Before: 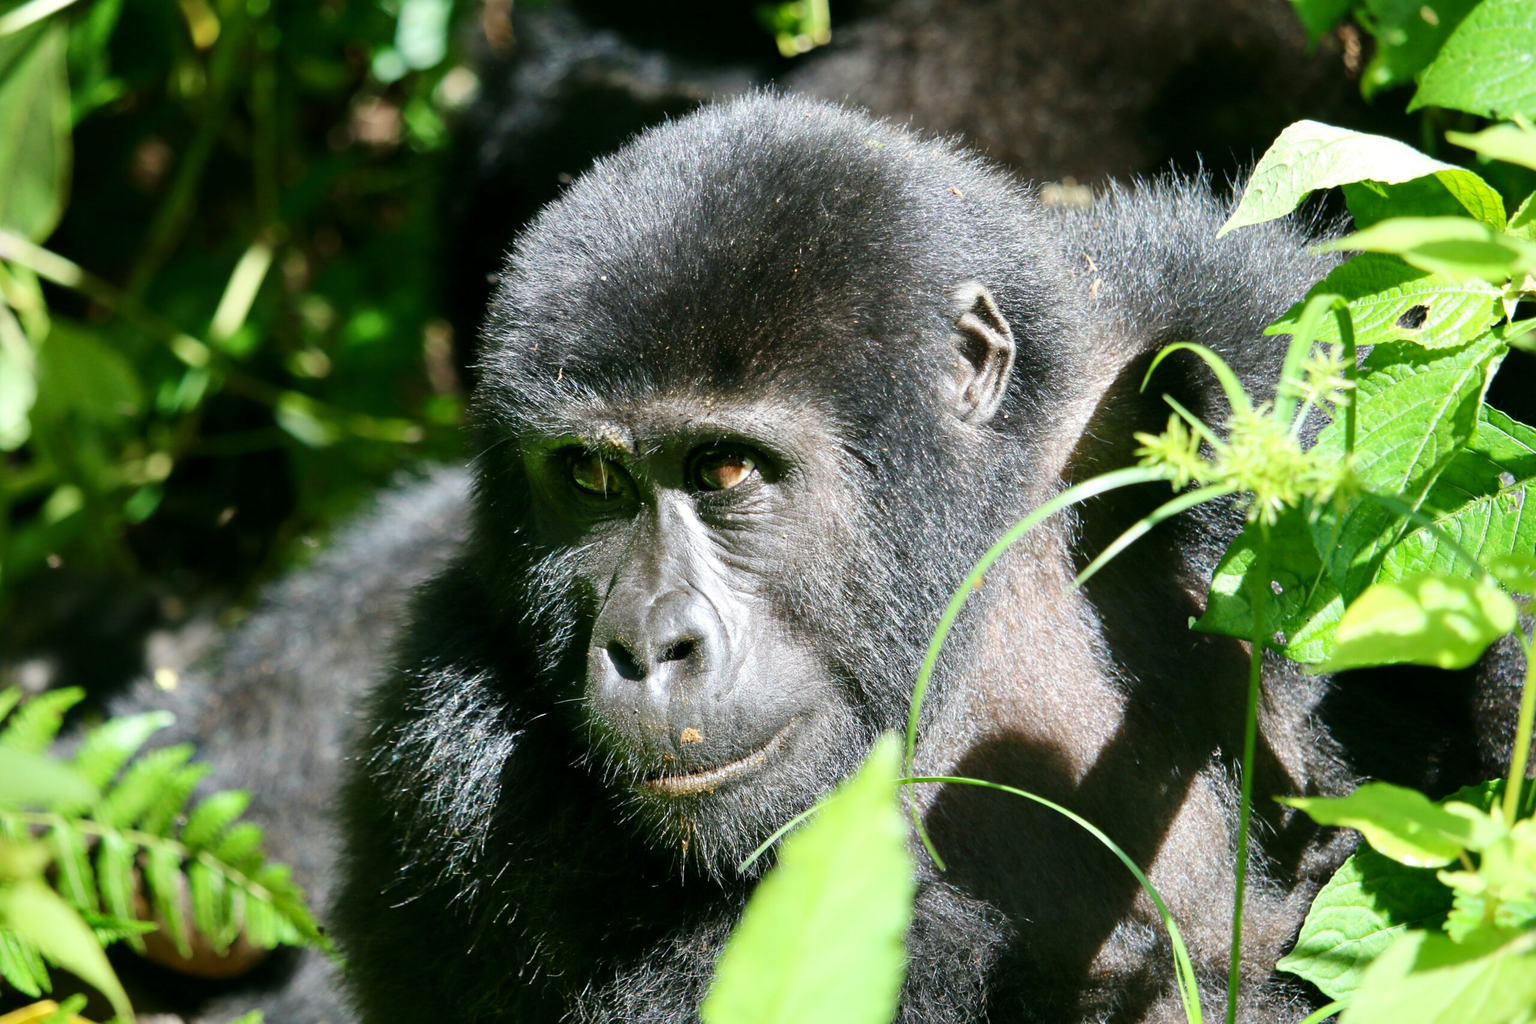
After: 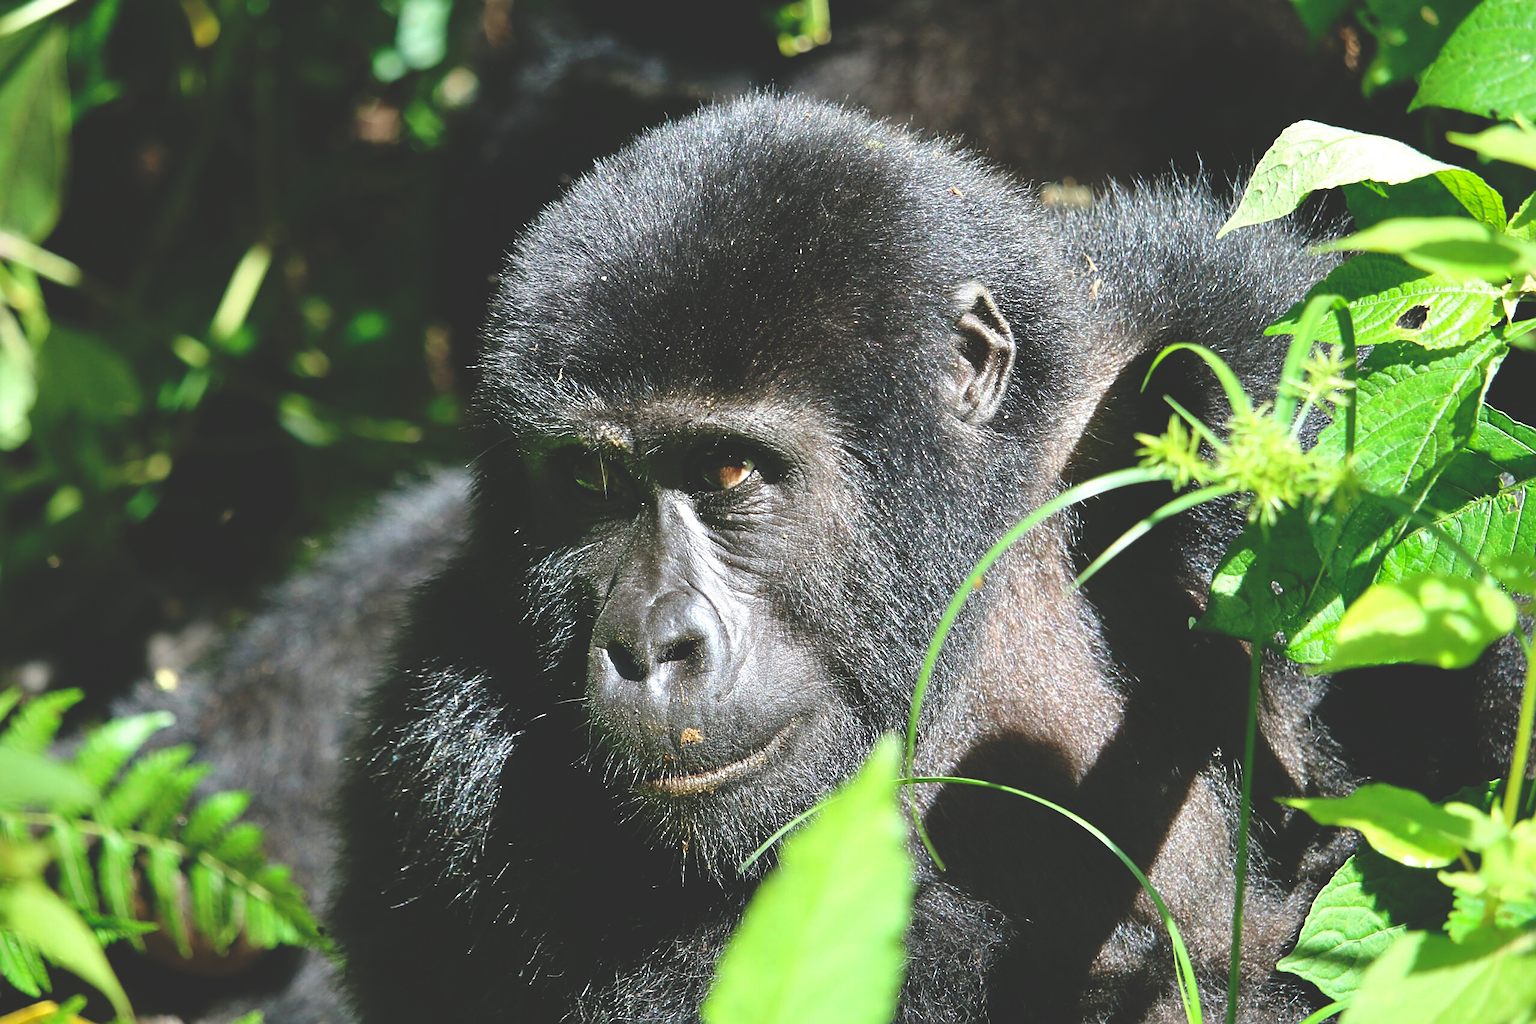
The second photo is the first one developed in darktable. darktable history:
rgb curve: curves: ch0 [(0, 0.186) (0.314, 0.284) (0.775, 0.708) (1, 1)], compensate middle gray true, preserve colors none
sharpen: amount 0.6
